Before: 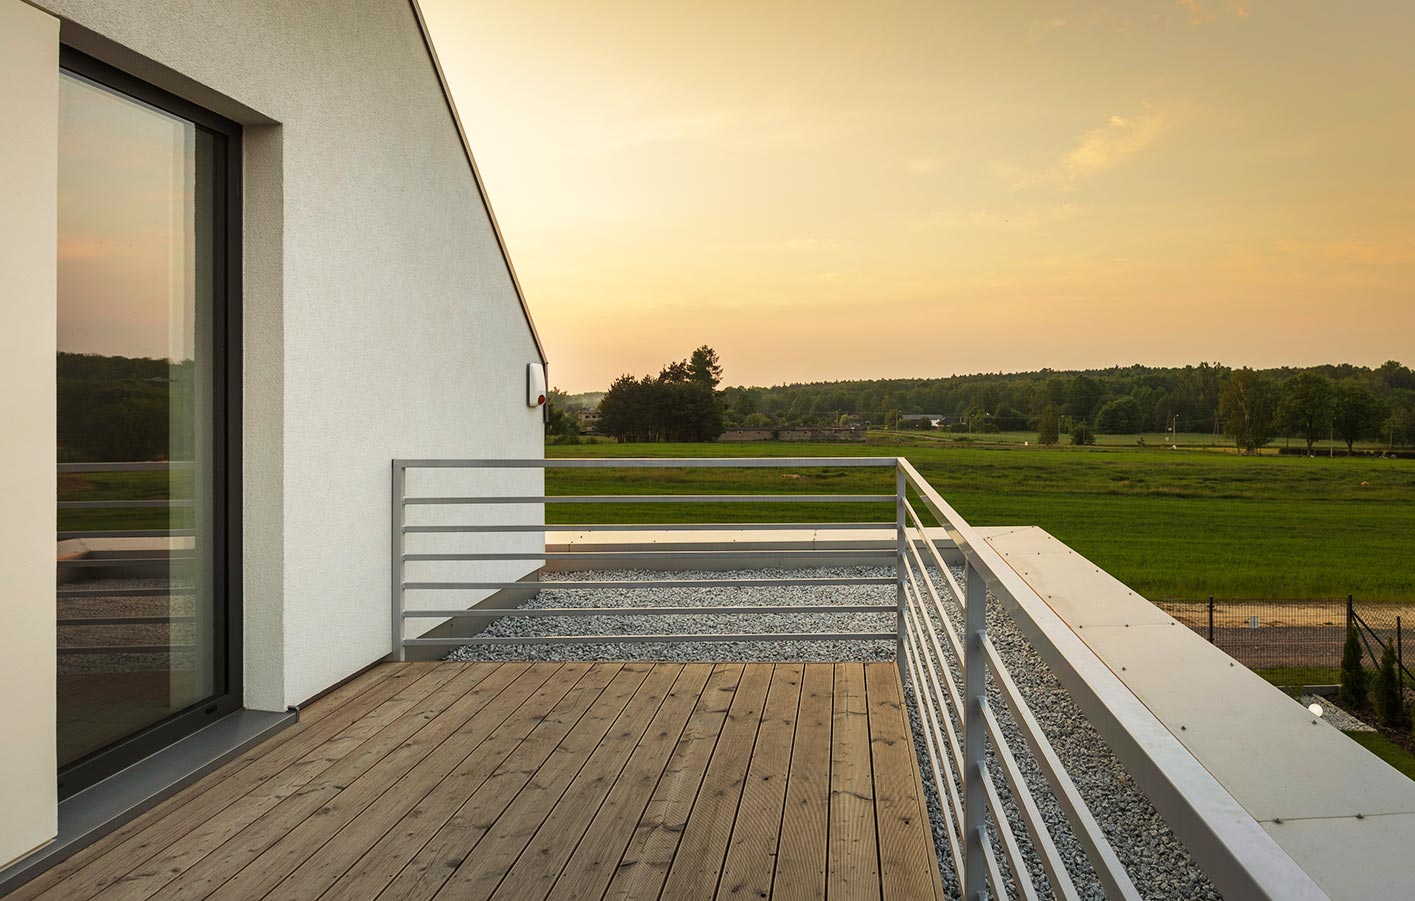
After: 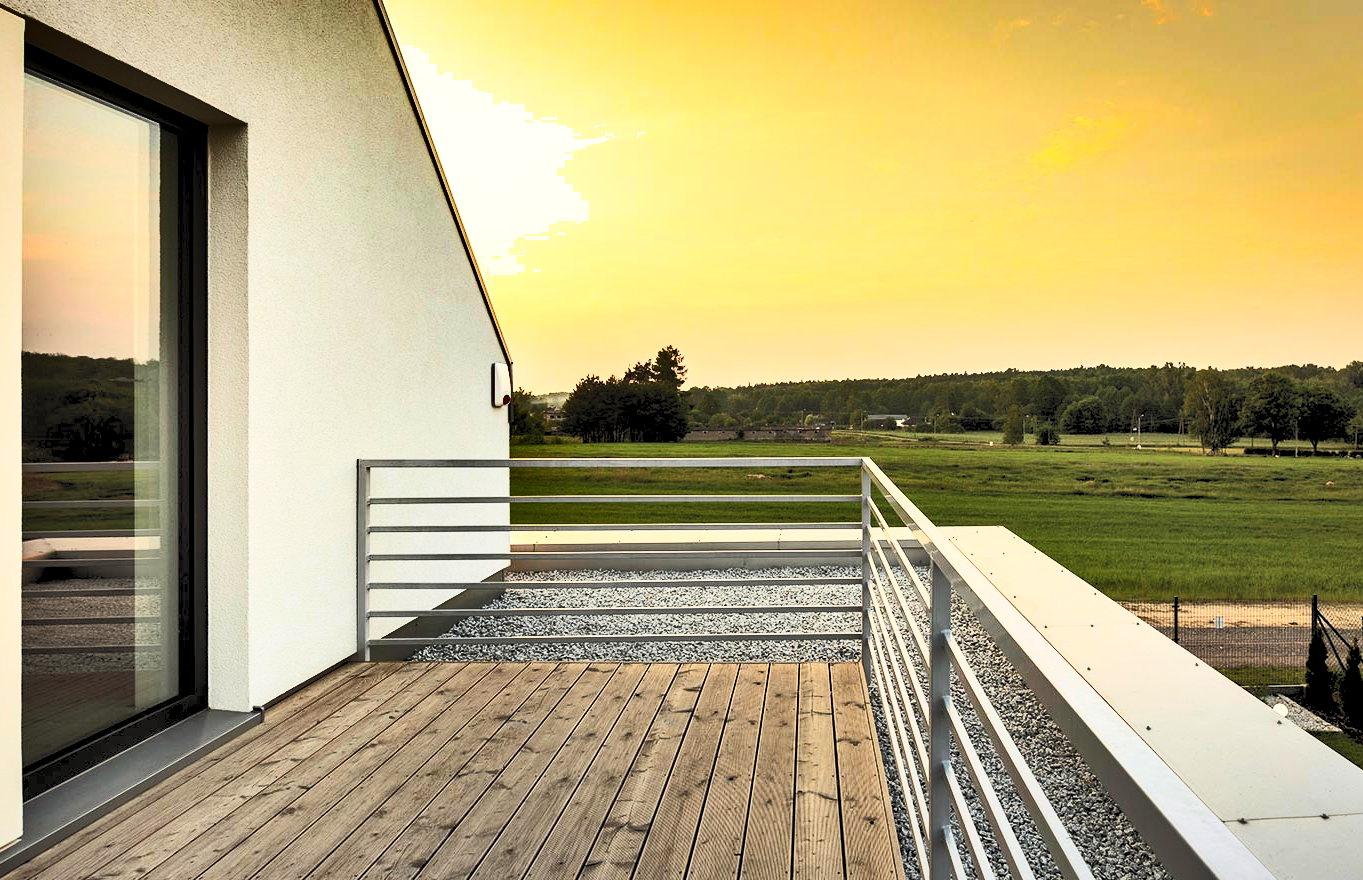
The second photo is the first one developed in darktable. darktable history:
crop and rotate: left 2.536%, right 1.107%, bottom 2.246%
shadows and highlights: shadows 24.5, highlights -78.15, soften with gaussian
tone equalizer: on, module defaults
contrast brightness saturation: contrast 0.39, brightness 0.53
rgb levels: levels [[0.013, 0.434, 0.89], [0, 0.5, 1], [0, 0.5, 1]]
